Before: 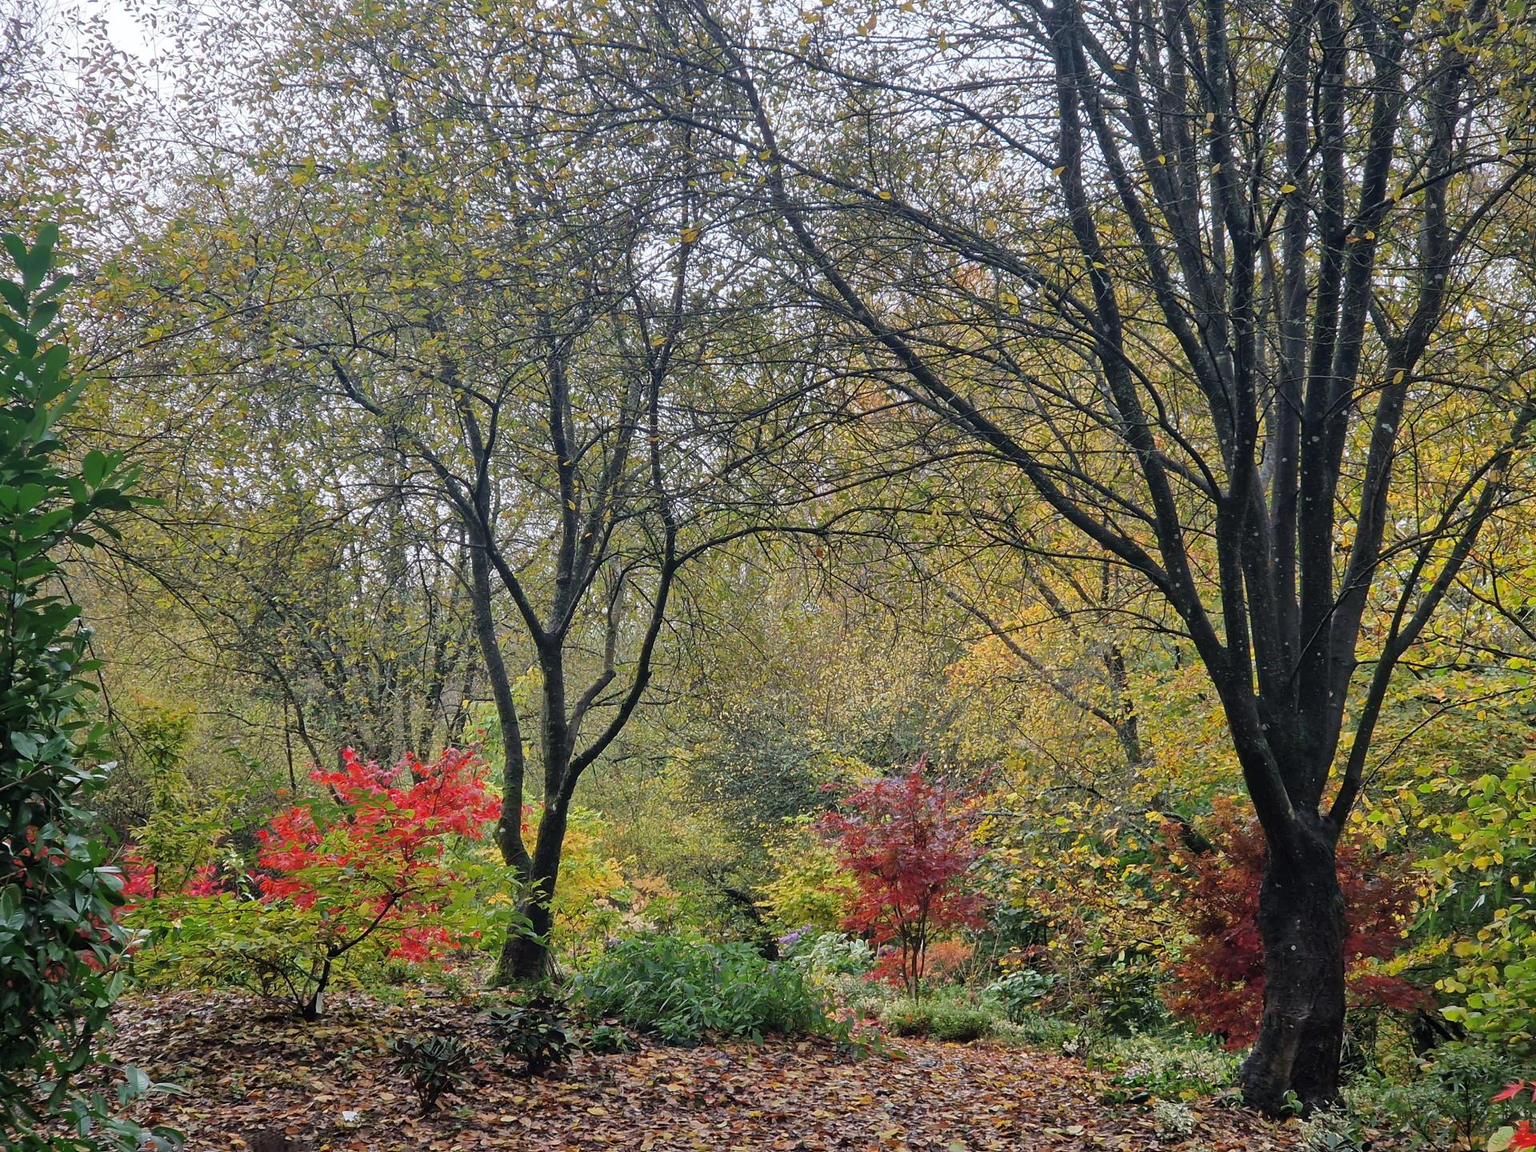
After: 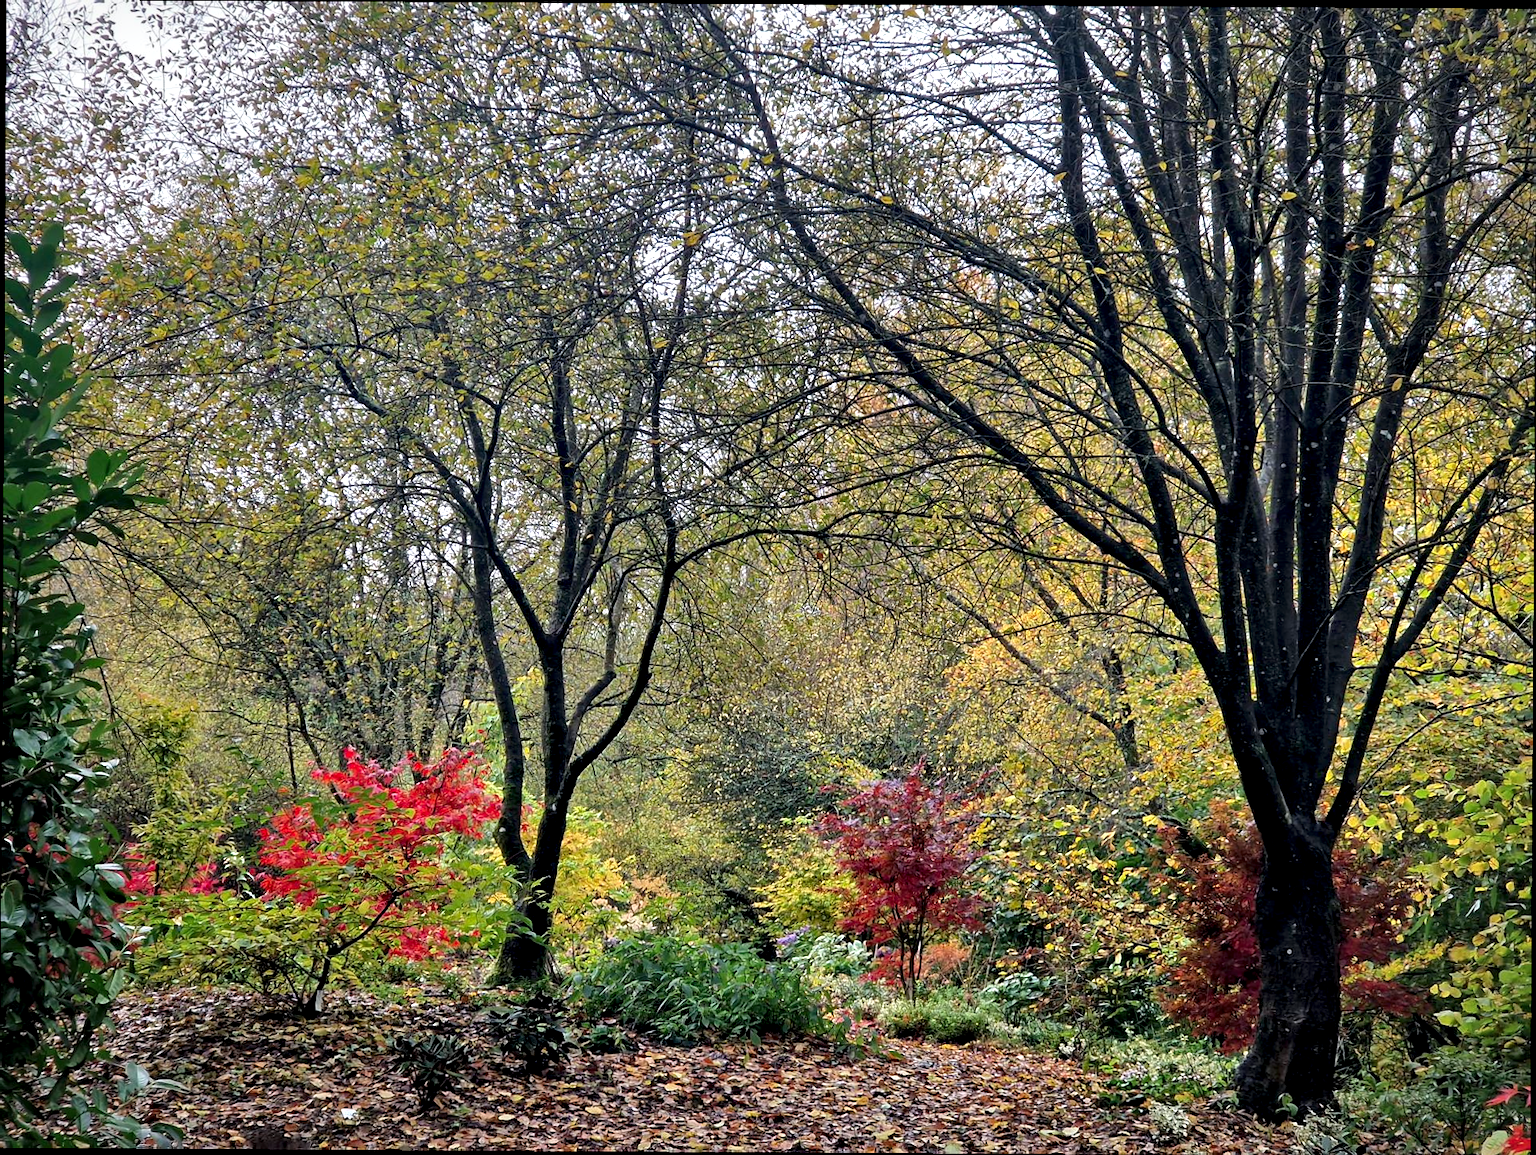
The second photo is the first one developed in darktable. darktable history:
crop and rotate: angle -0.344°
contrast equalizer: octaves 7, y [[0.6 ×6], [0.55 ×6], [0 ×6], [0 ×6], [0 ×6]]
vignetting: brightness -0.312, saturation -0.055, automatic ratio true
